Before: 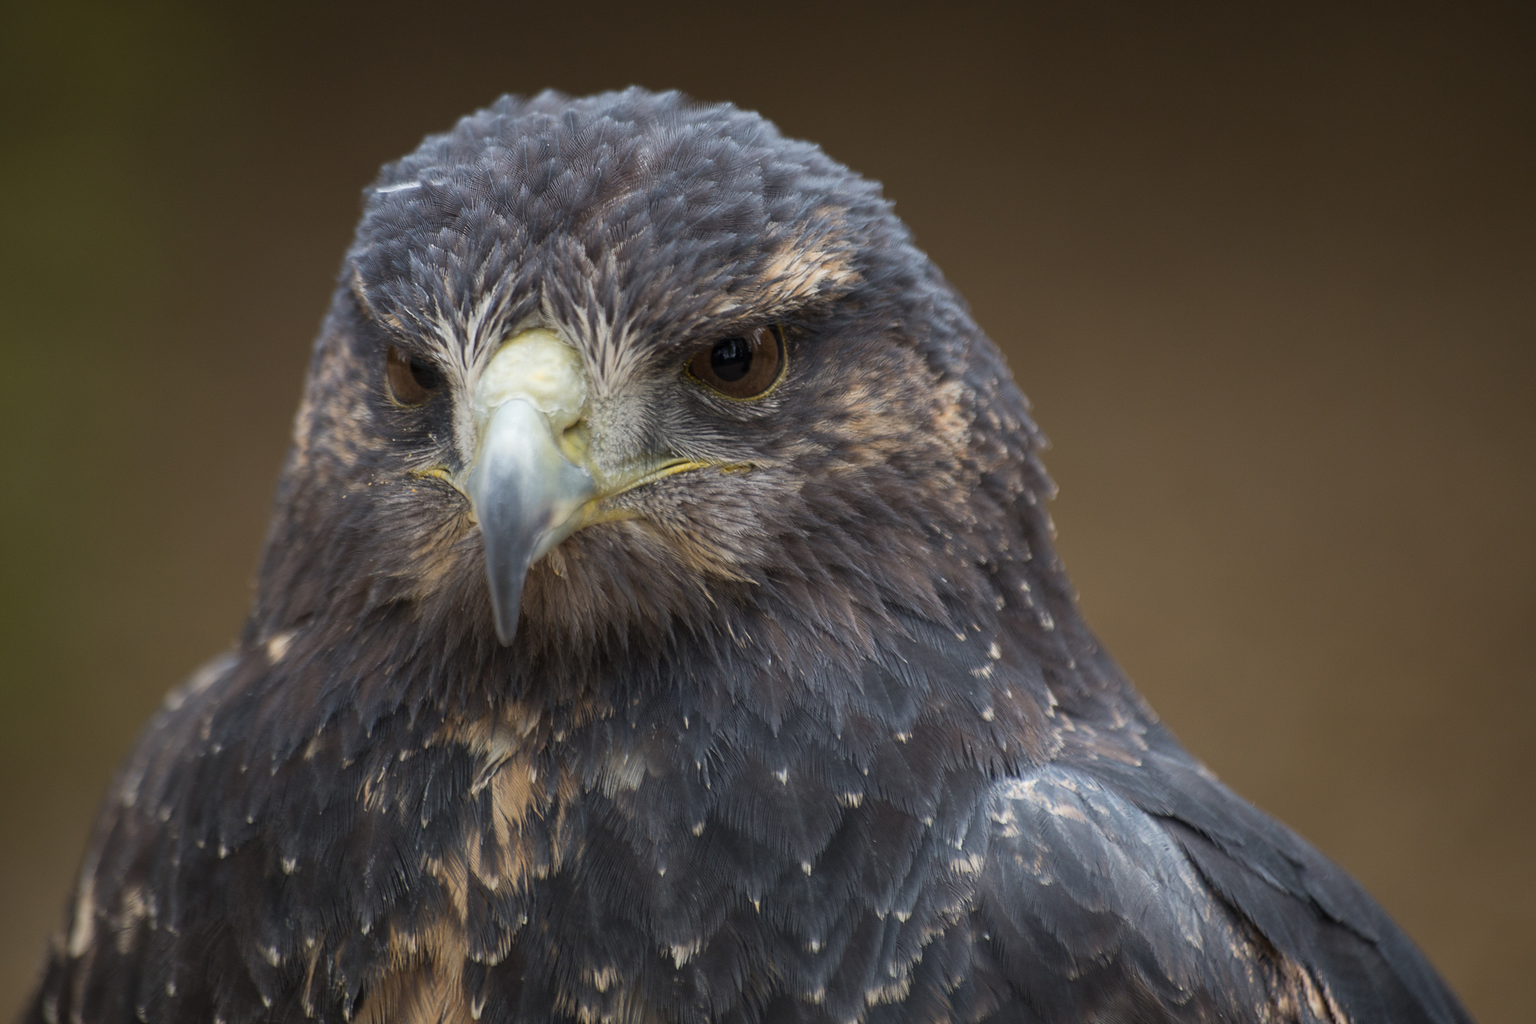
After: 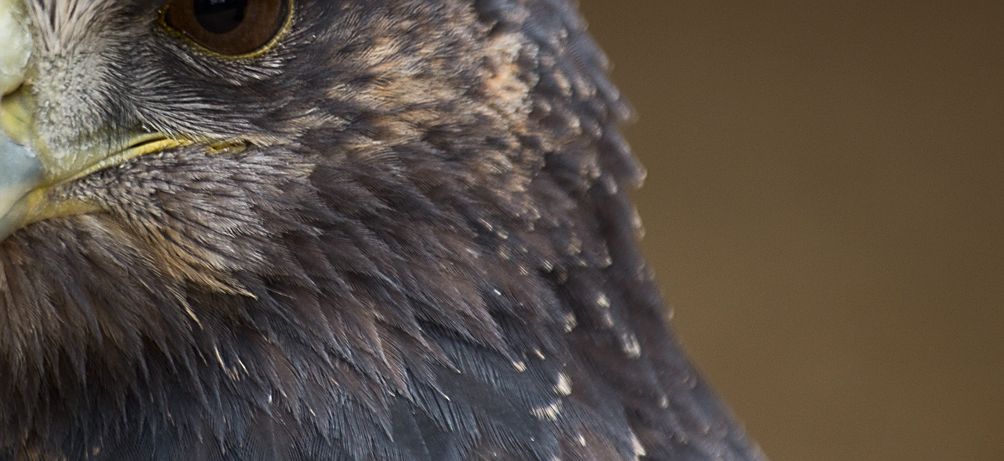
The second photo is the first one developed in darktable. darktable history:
sharpen: on, module defaults
contrast brightness saturation: contrast 0.15, brightness -0.01, saturation 0.1
crop: left 36.607%, top 34.735%, right 13.146%, bottom 30.611%
